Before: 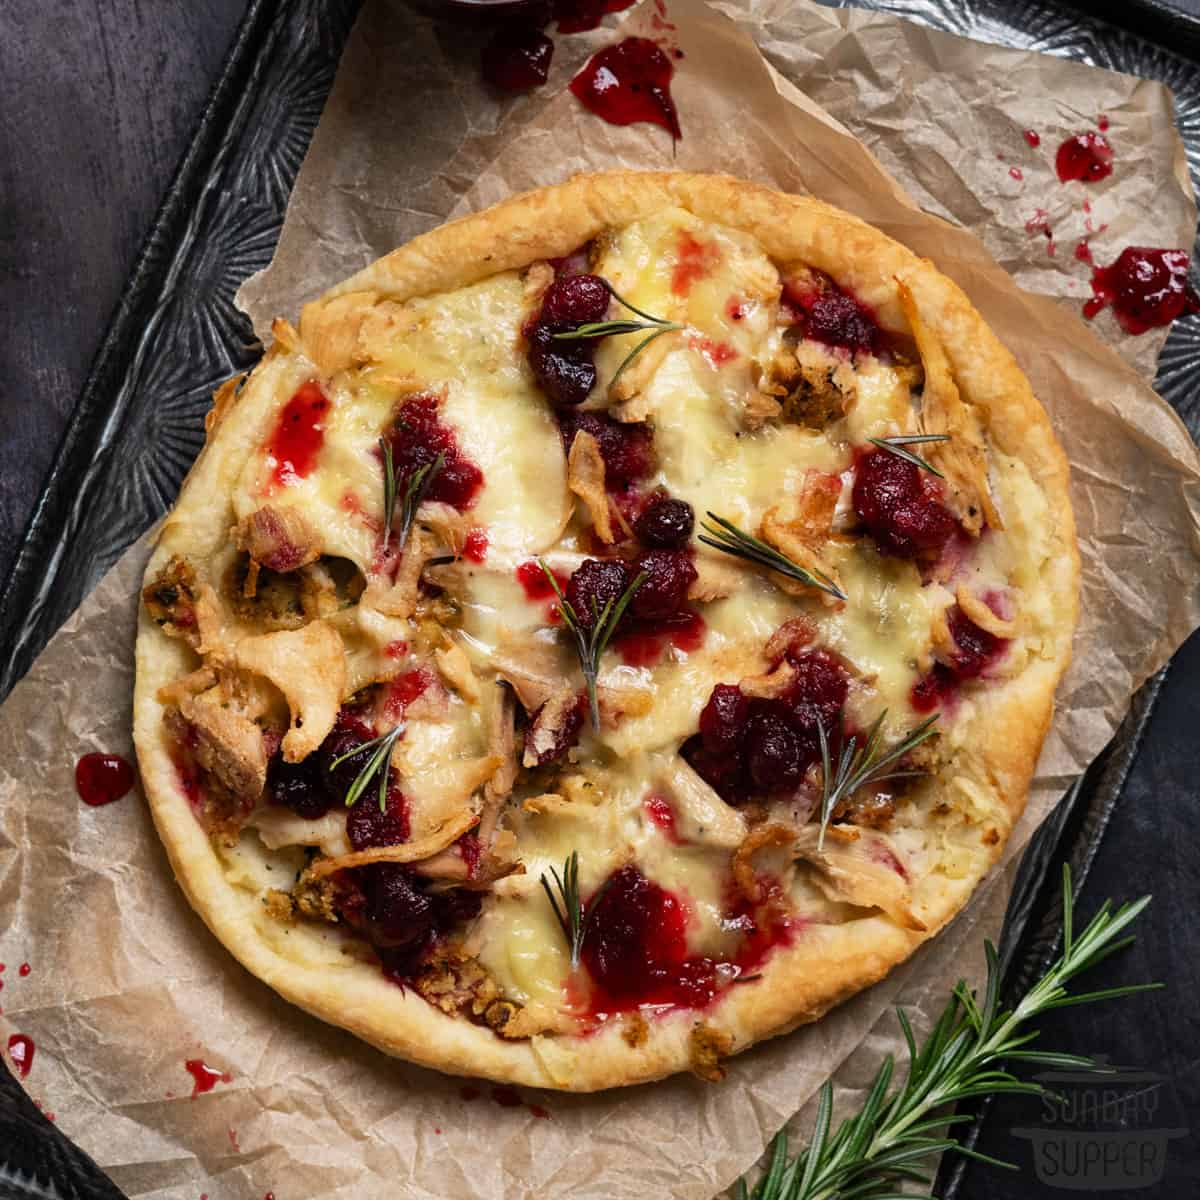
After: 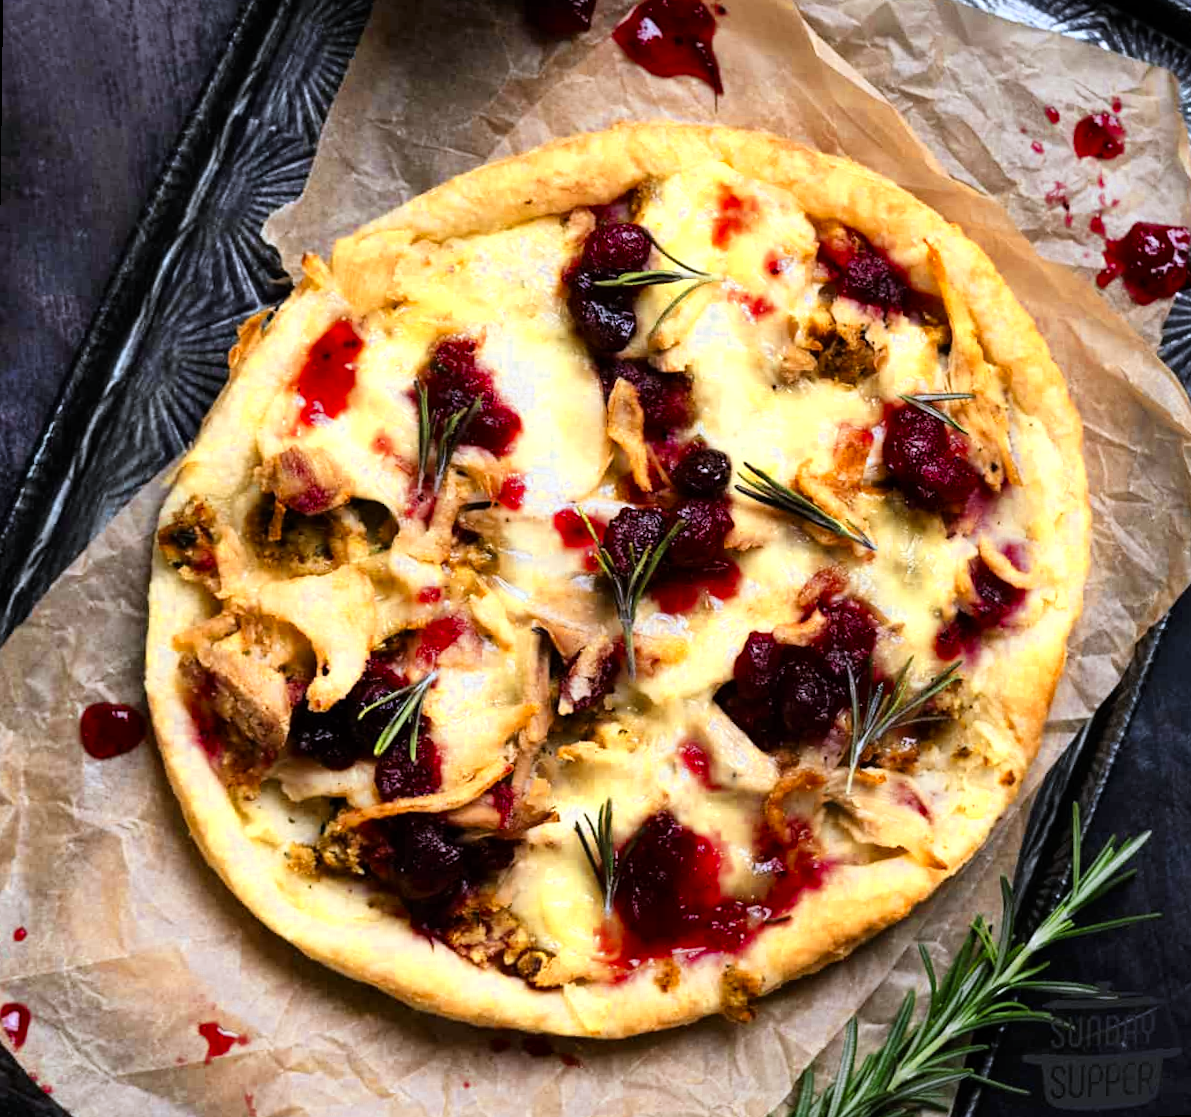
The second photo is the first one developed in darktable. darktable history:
color zones: curves: ch0 [(0.004, 0.305) (0.261, 0.623) (0.389, 0.399) (0.708, 0.571) (0.947, 0.34)]; ch1 [(0.025, 0.645) (0.229, 0.584) (0.326, 0.551) (0.484, 0.262) (0.757, 0.643)]
rotate and perspective: rotation 0.679°, lens shift (horizontal) 0.136, crop left 0.009, crop right 0.991, crop top 0.078, crop bottom 0.95
white balance: red 0.954, blue 1.079
tone curve: curves: ch0 [(0, 0) (0.004, 0.001) (0.133, 0.112) (0.325, 0.362) (0.832, 0.893) (1, 1)], color space Lab, linked channels, preserve colors none
